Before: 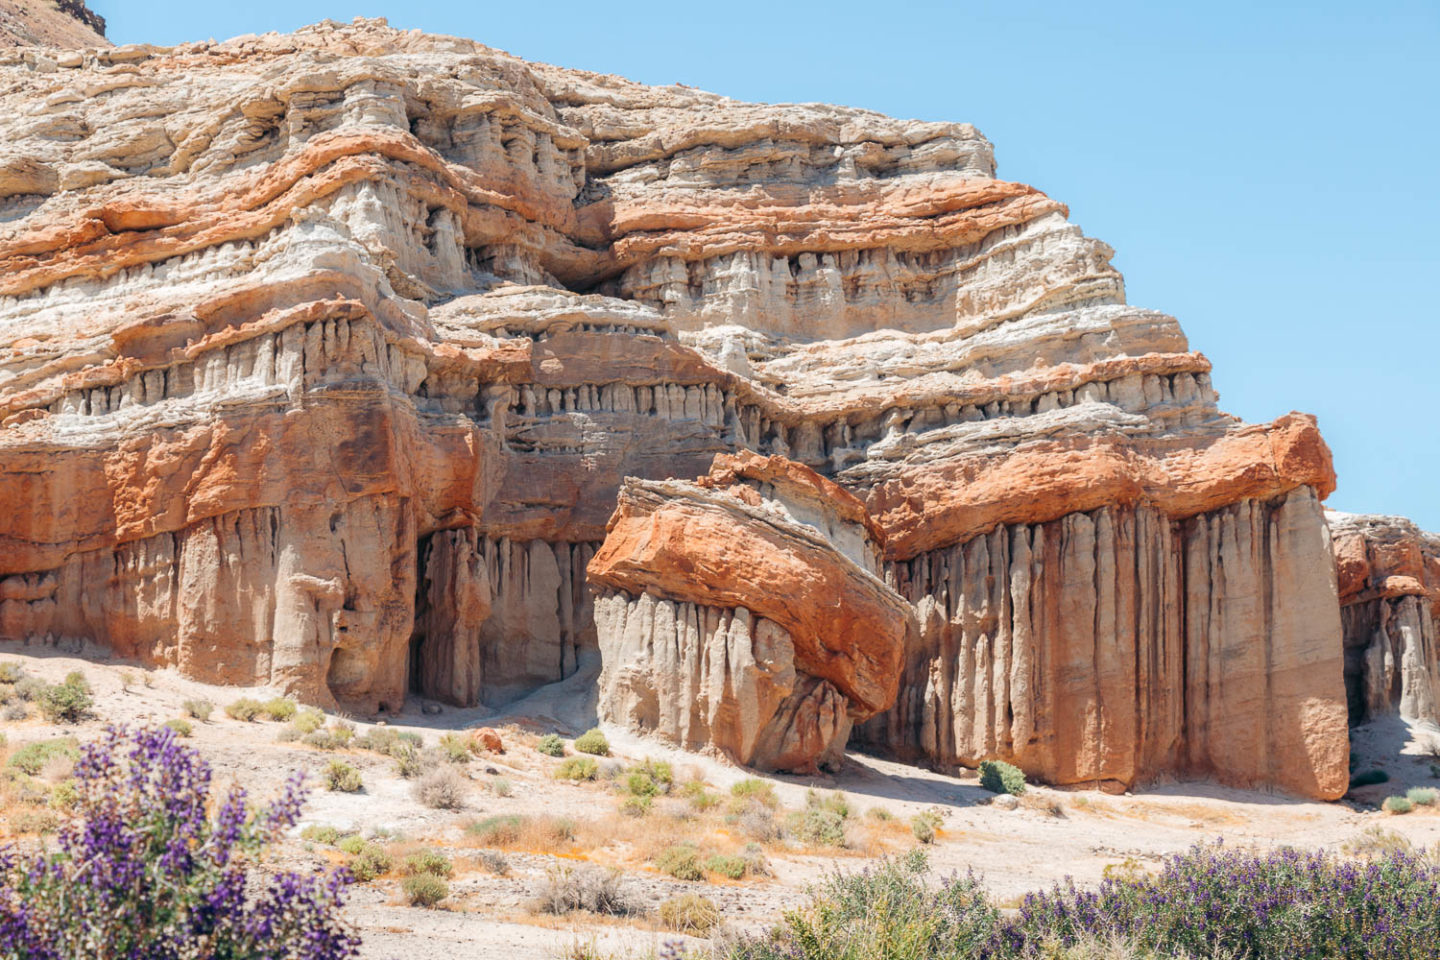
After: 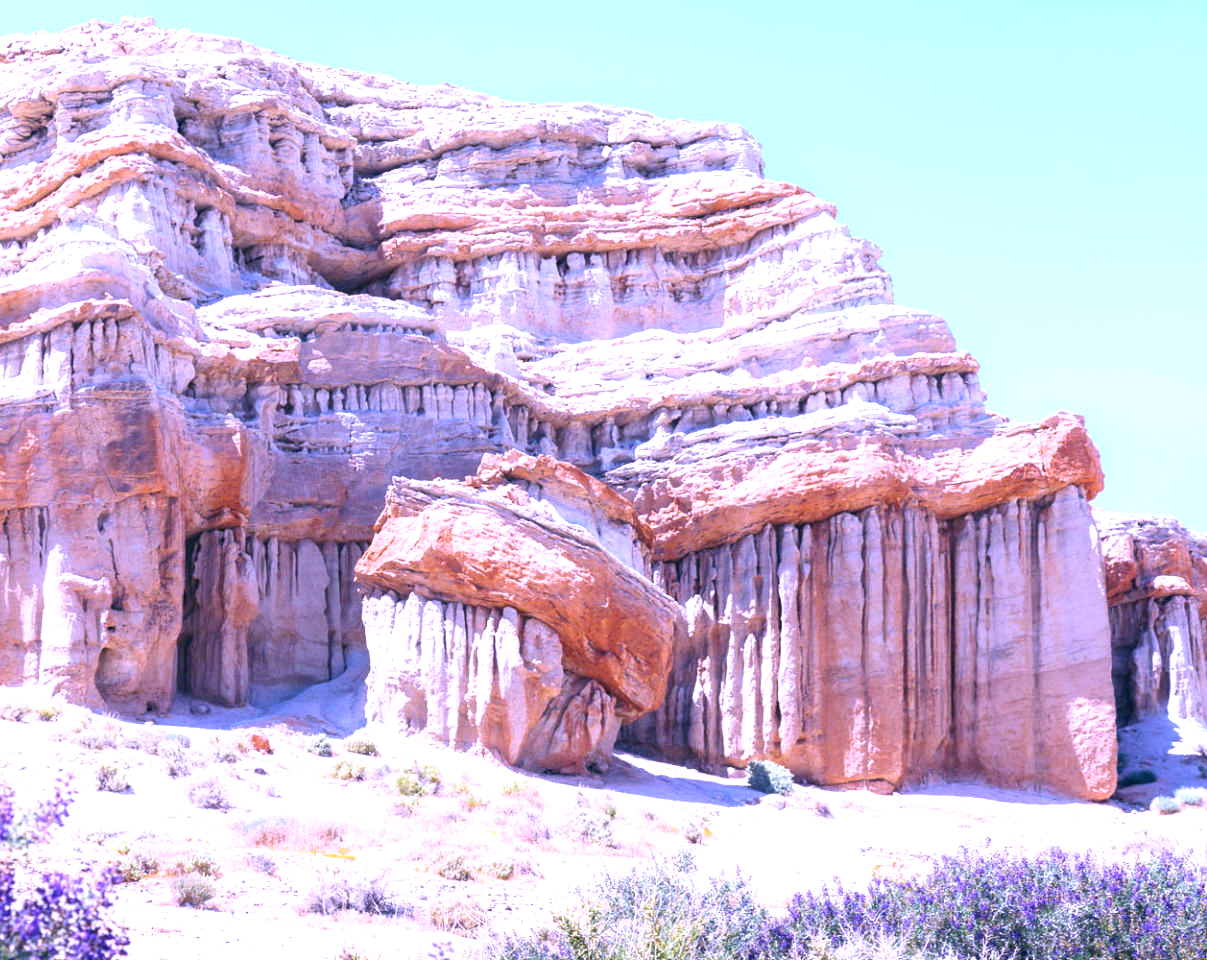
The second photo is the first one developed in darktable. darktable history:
white balance: red 0.98, blue 1.61
exposure: black level correction 0, exposure 0.9 EV, compensate highlight preservation false
crop: left 16.145%
